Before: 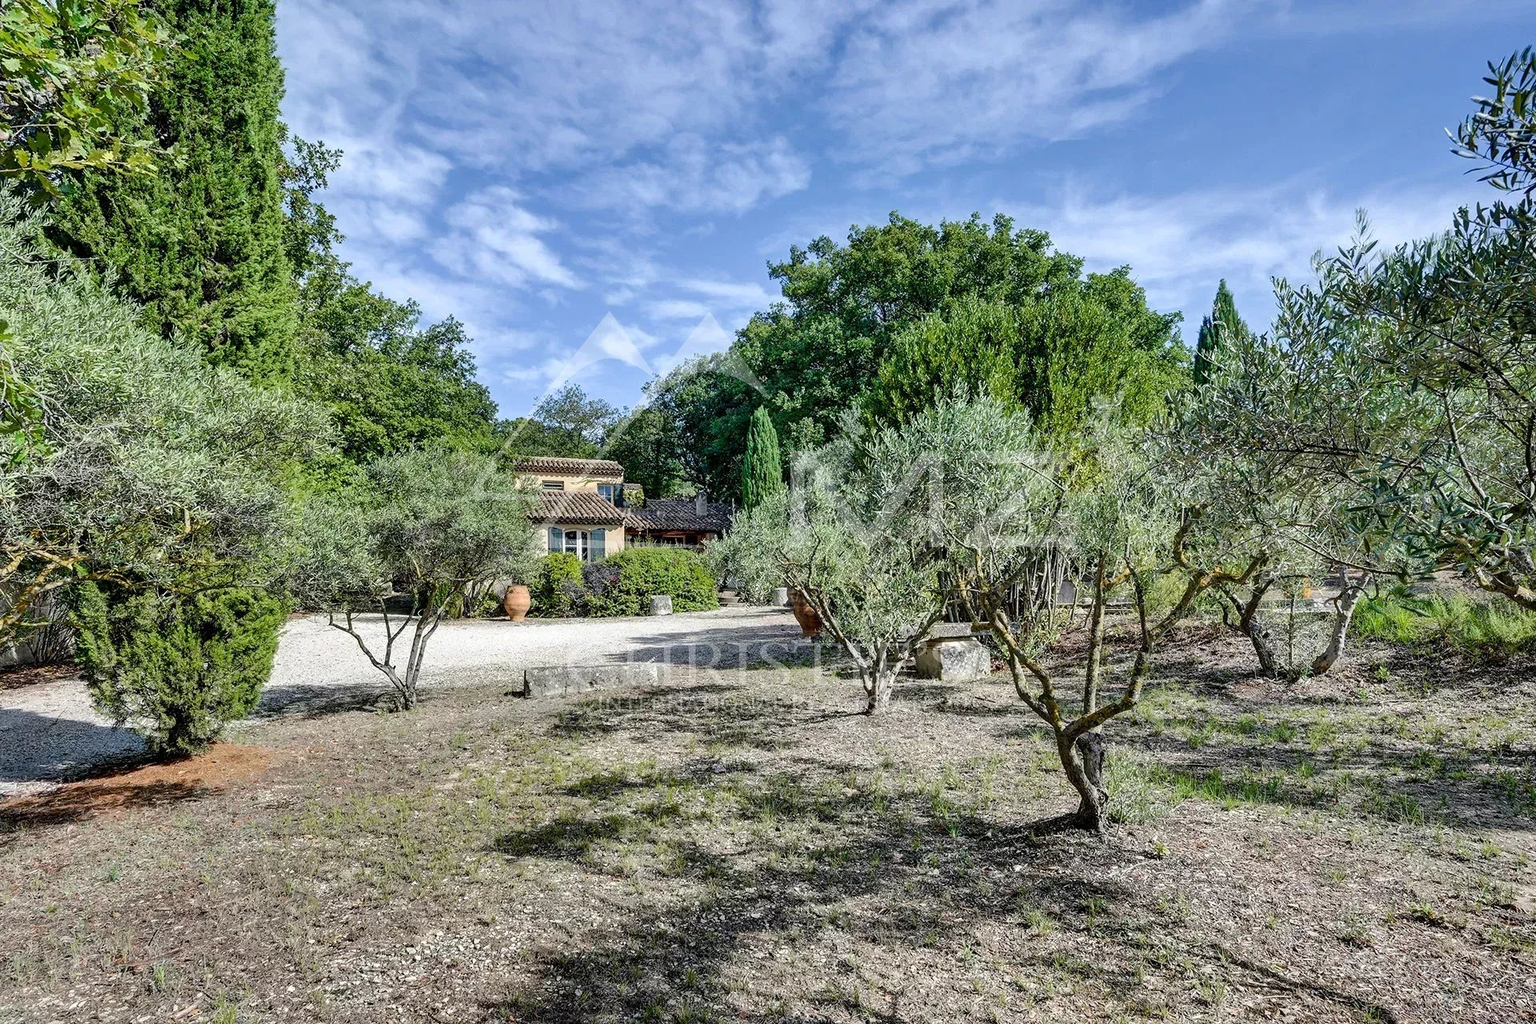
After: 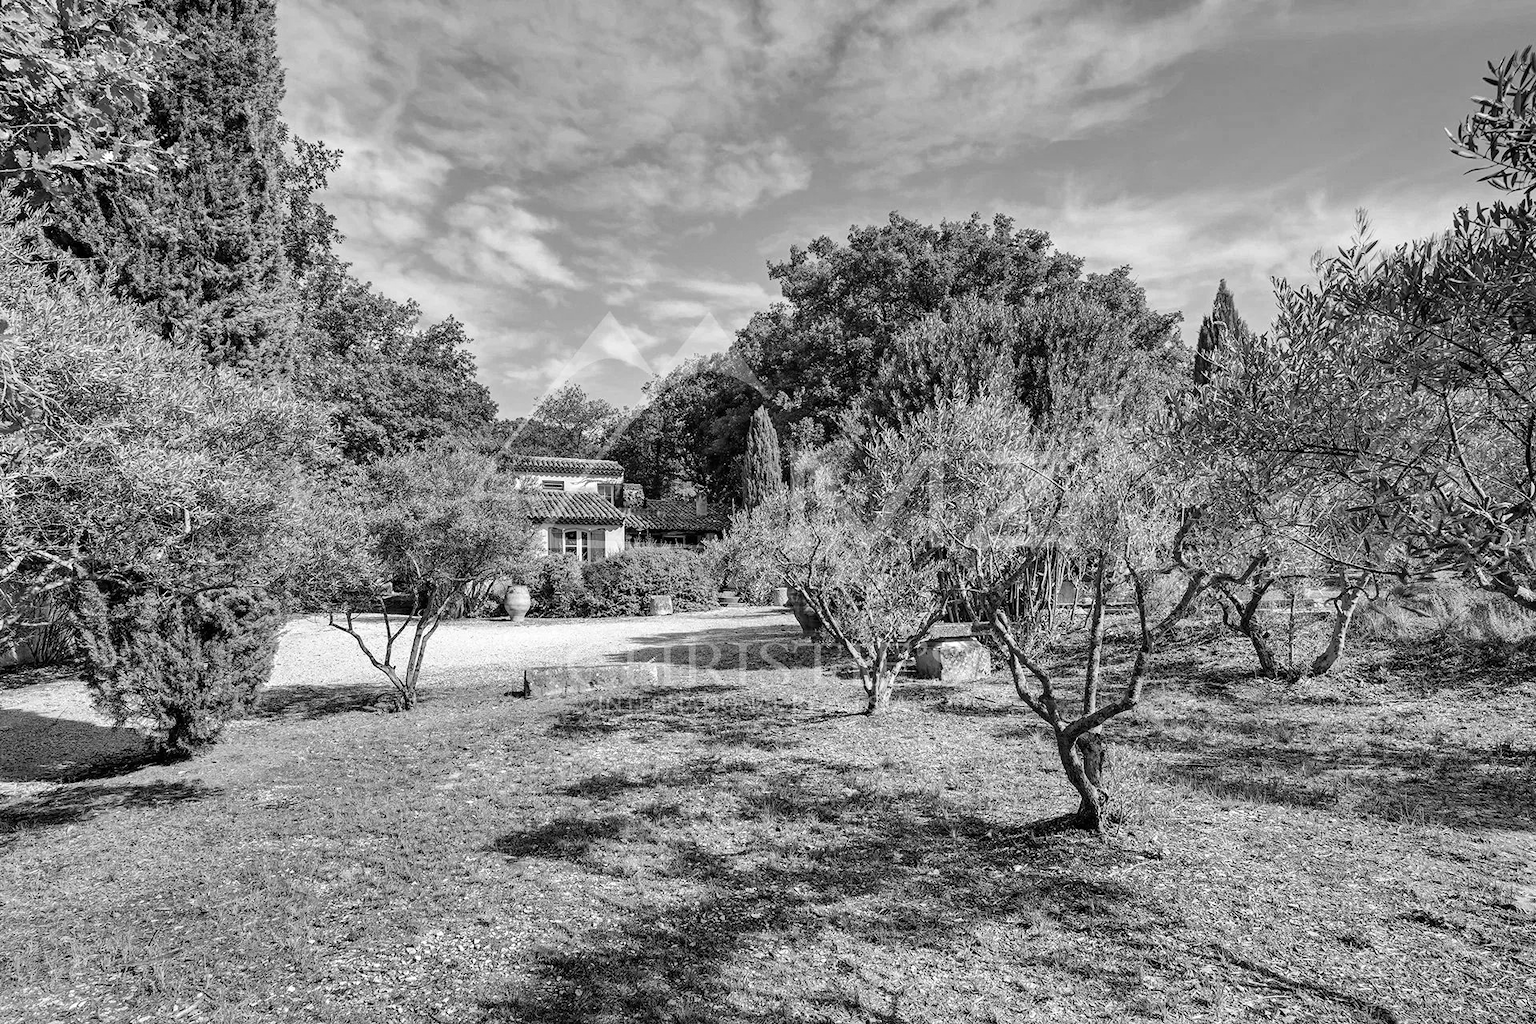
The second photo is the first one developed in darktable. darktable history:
monochrome: size 3.1
color zones: curves: ch0 [(0, 0.6) (0.129, 0.585) (0.193, 0.596) (0.429, 0.5) (0.571, 0.5) (0.714, 0.5) (0.857, 0.5) (1, 0.6)]; ch1 [(0, 0.453) (0.112, 0.245) (0.213, 0.252) (0.429, 0.233) (0.571, 0.231) (0.683, 0.242) (0.857, 0.296) (1, 0.453)]
